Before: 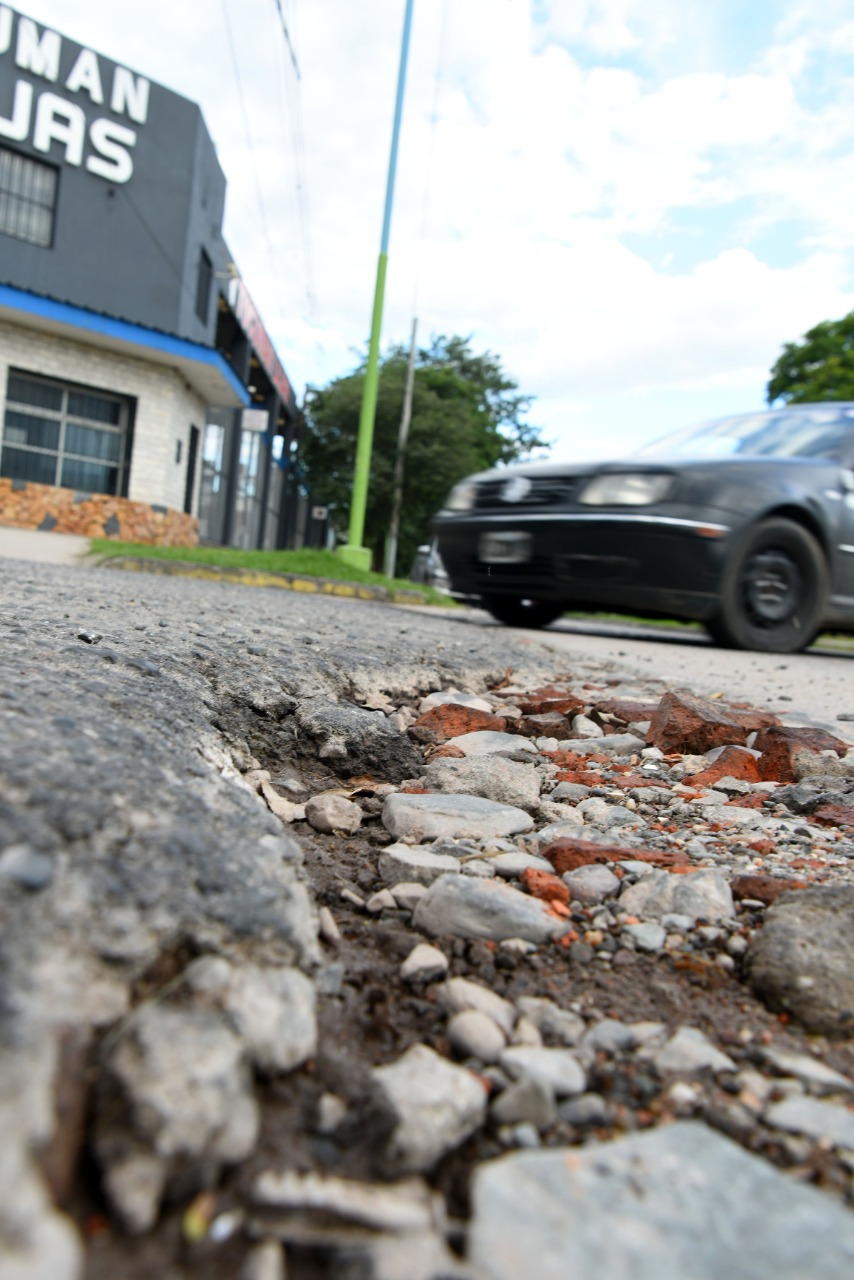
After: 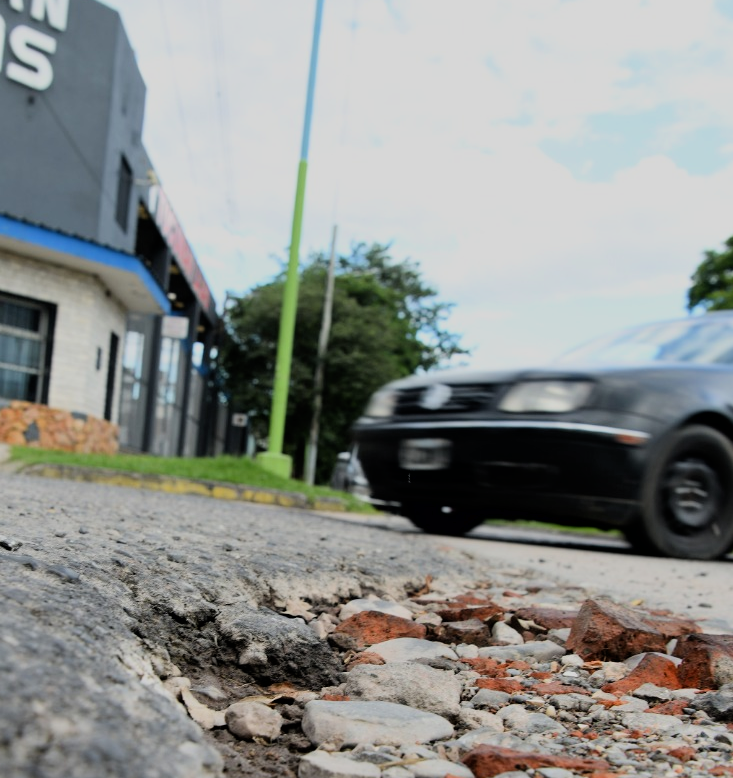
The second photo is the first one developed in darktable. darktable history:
crop and rotate: left 9.371%, top 7.333%, right 4.797%, bottom 31.849%
filmic rgb: black relative exposure -7.65 EV, white relative exposure 4.56 EV, threshold 3.02 EV, hardness 3.61, contrast 1.053, color science v6 (2022), enable highlight reconstruction true
